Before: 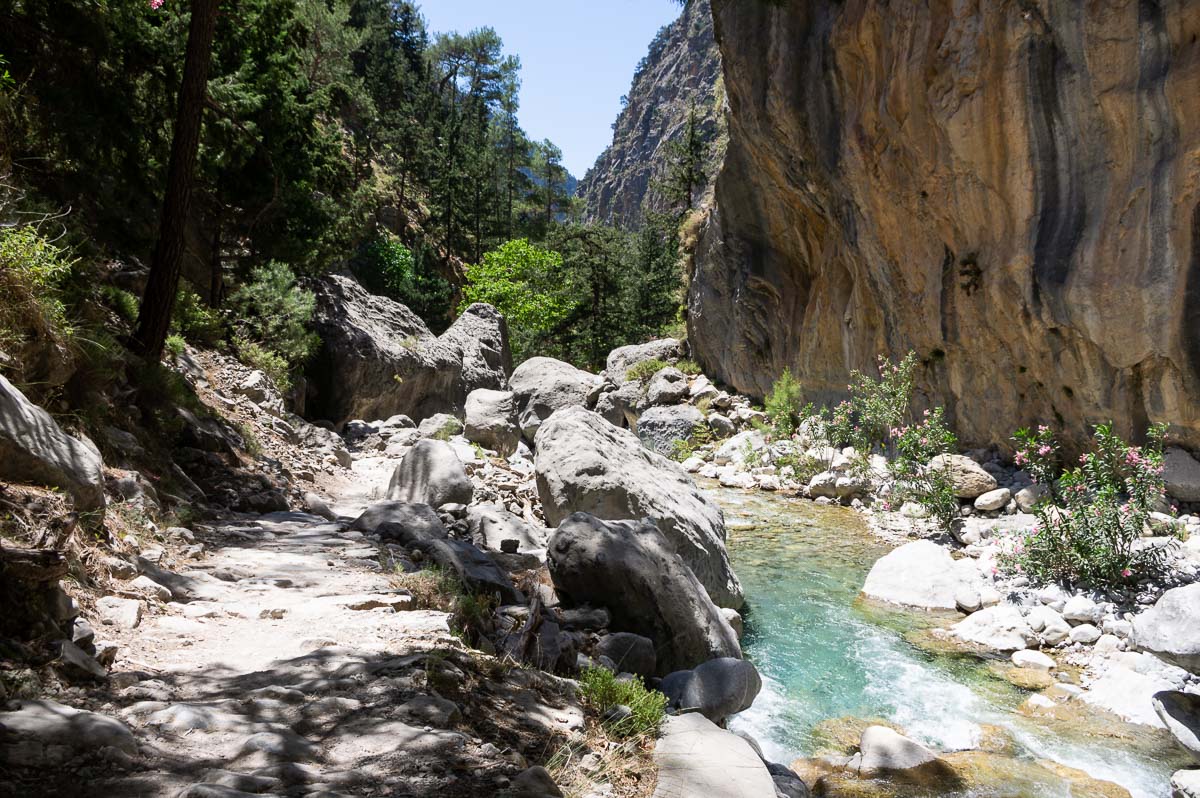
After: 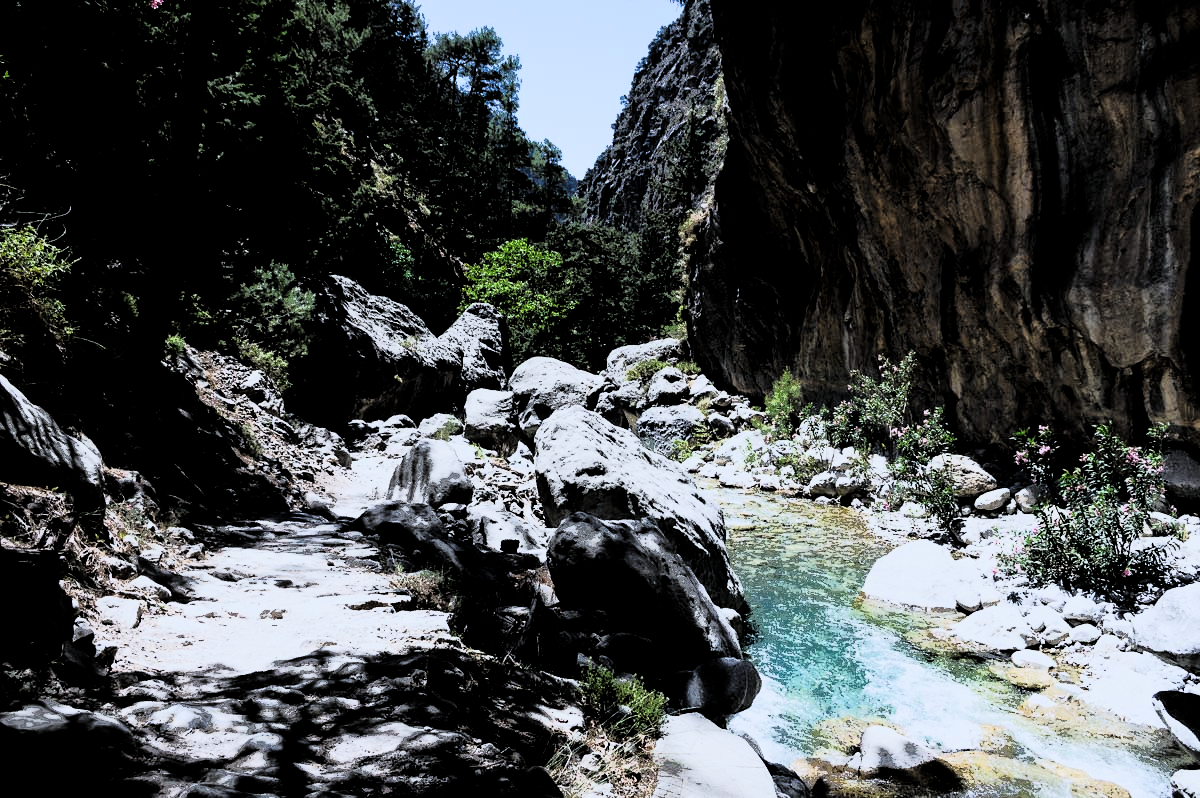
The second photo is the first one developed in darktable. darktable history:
filmic rgb: black relative exposure -5 EV, hardness 2.88, contrast 1.4, highlights saturation mix -20%
tone curve: curves: ch0 [(0, 0) (0.078, 0) (0.241, 0.056) (0.59, 0.574) (0.802, 0.868) (1, 1)], color space Lab, linked channels, preserve colors none
fill light: exposure -0.73 EV, center 0.69, width 2.2
color calibration: x 0.372, y 0.386, temperature 4283.97 K
